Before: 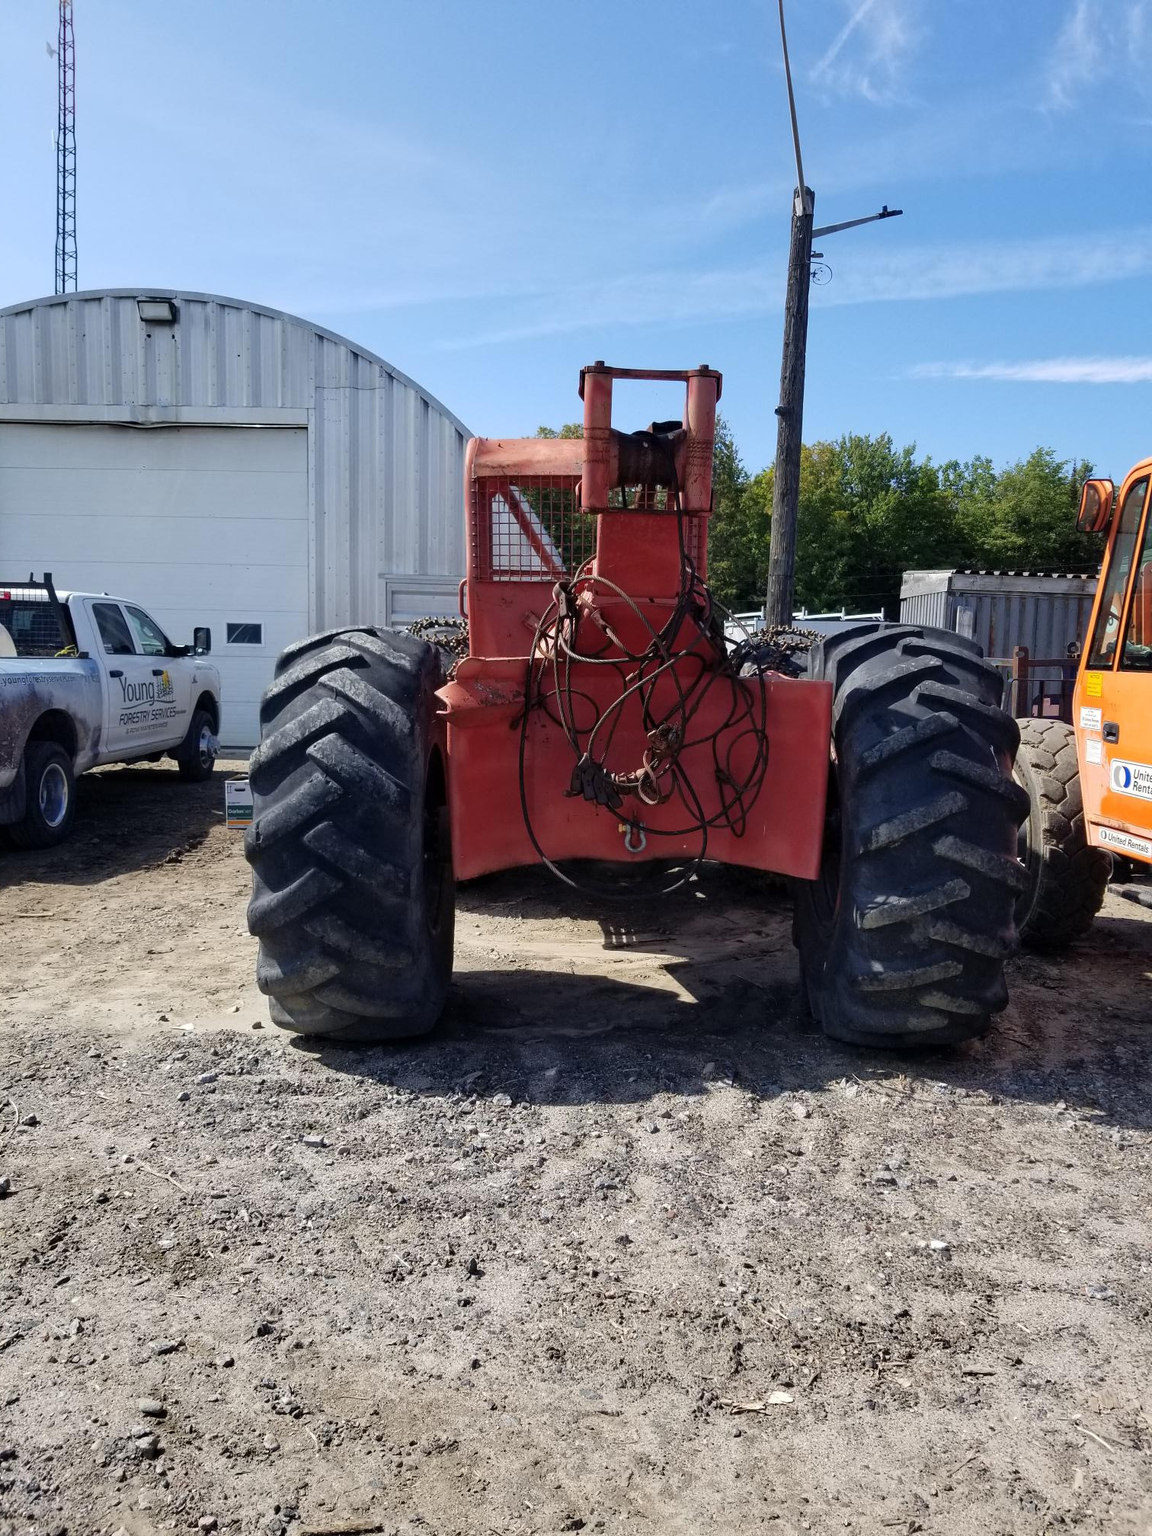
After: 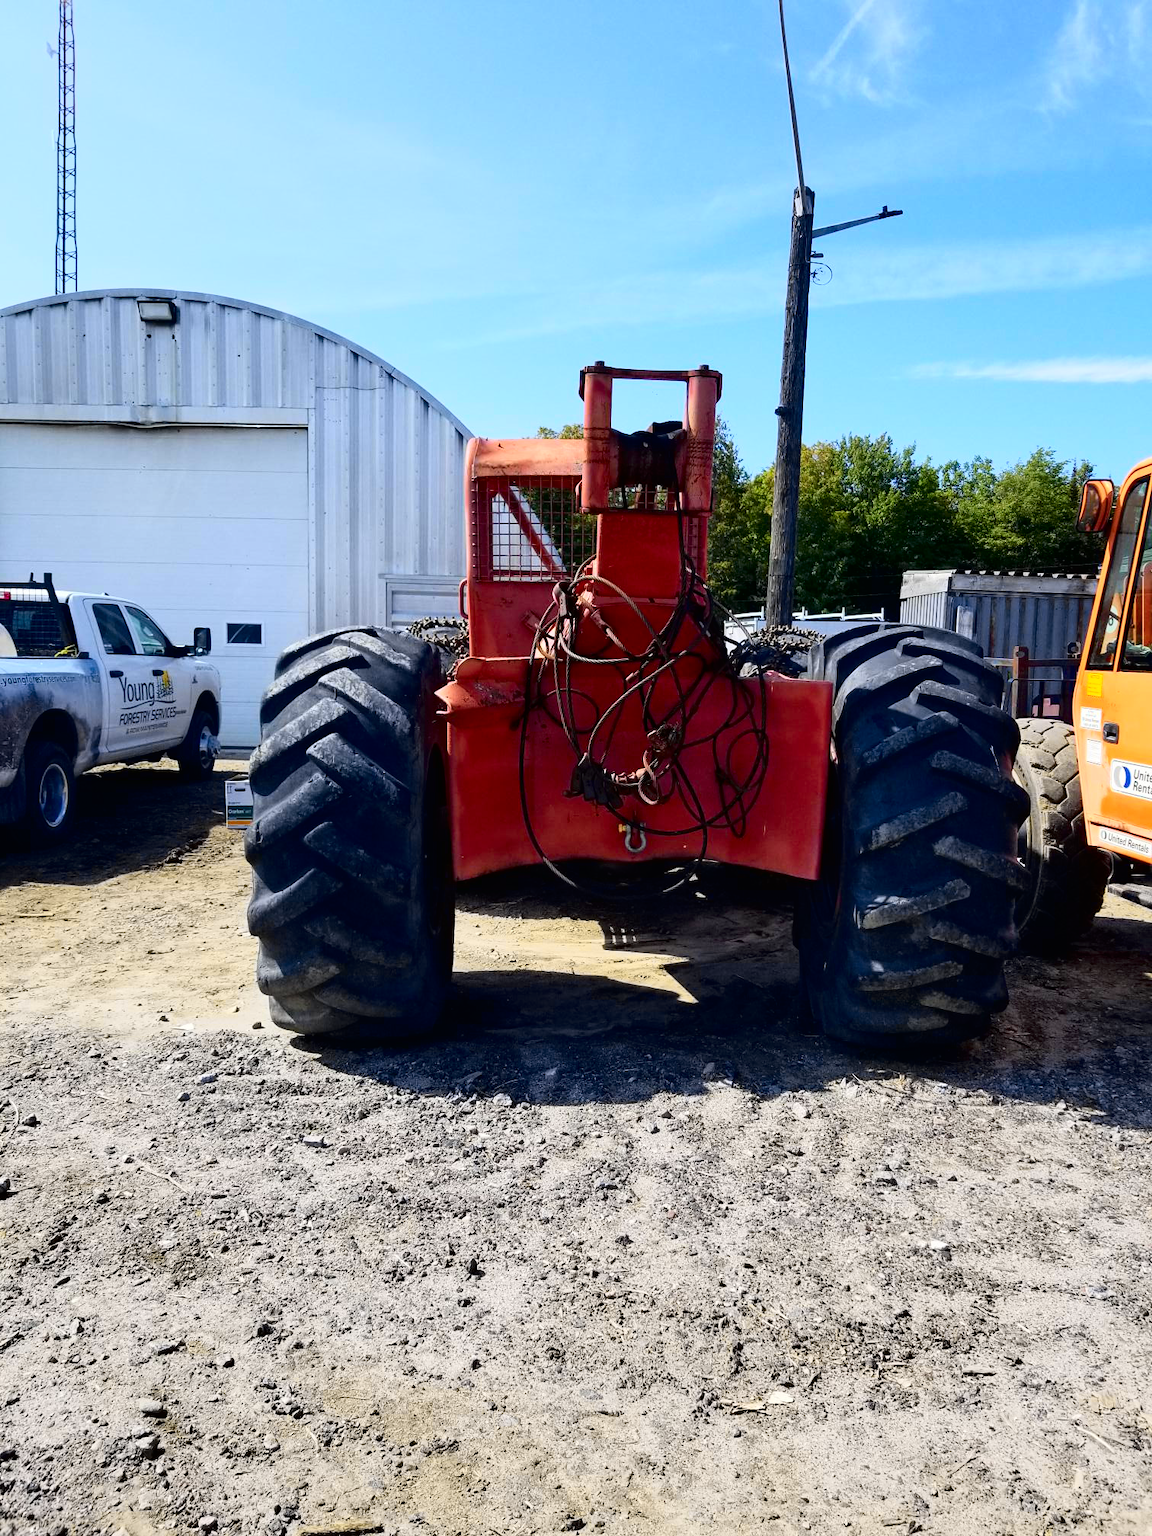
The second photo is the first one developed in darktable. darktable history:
tone curve: curves: ch0 [(0, 0.006) (0.046, 0.011) (0.13, 0.062) (0.338, 0.327) (0.494, 0.55) (0.728, 0.835) (1, 1)]; ch1 [(0, 0) (0.346, 0.324) (0.45, 0.431) (0.5, 0.5) (0.522, 0.517) (0.55, 0.57) (1, 1)]; ch2 [(0, 0) (0.453, 0.418) (0.5, 0.5) (0.526, 0.524) (0.554, 0.598) (0.622, 0.679) (0.707, 0.761) (1, 1)], color space Lab, independent channels, preserve colors none
